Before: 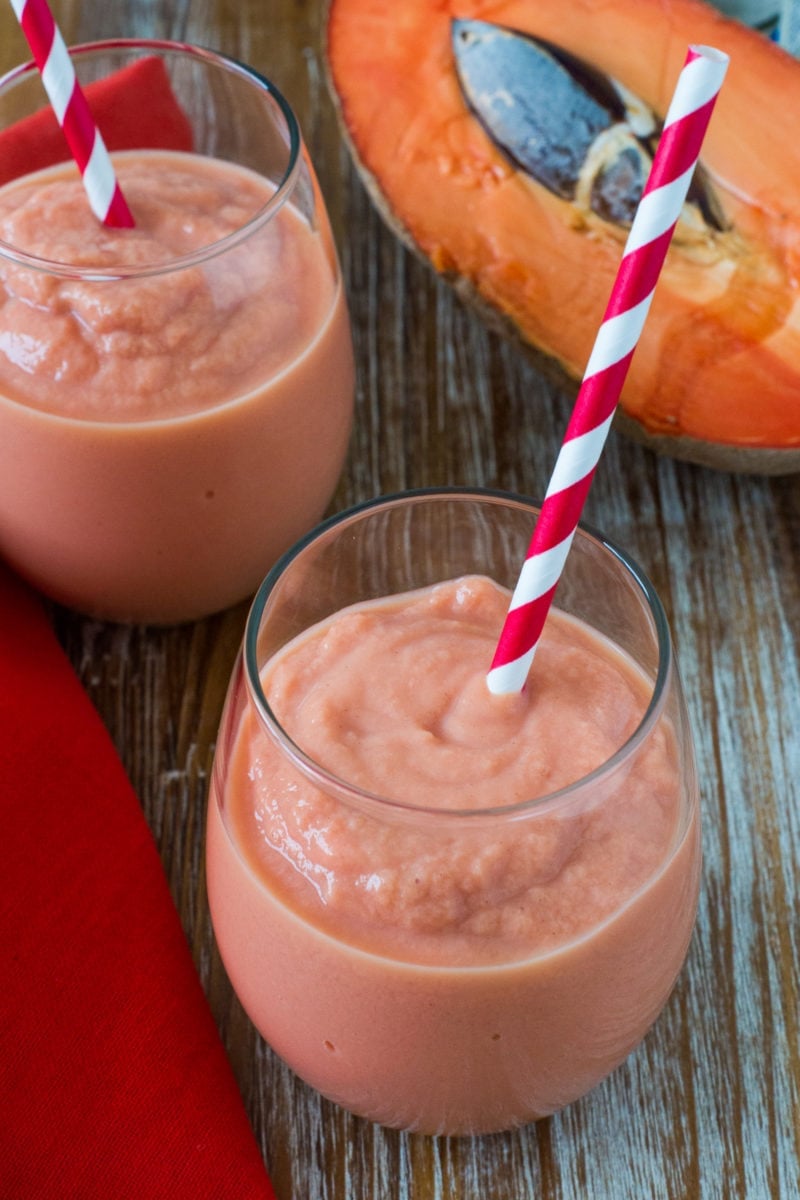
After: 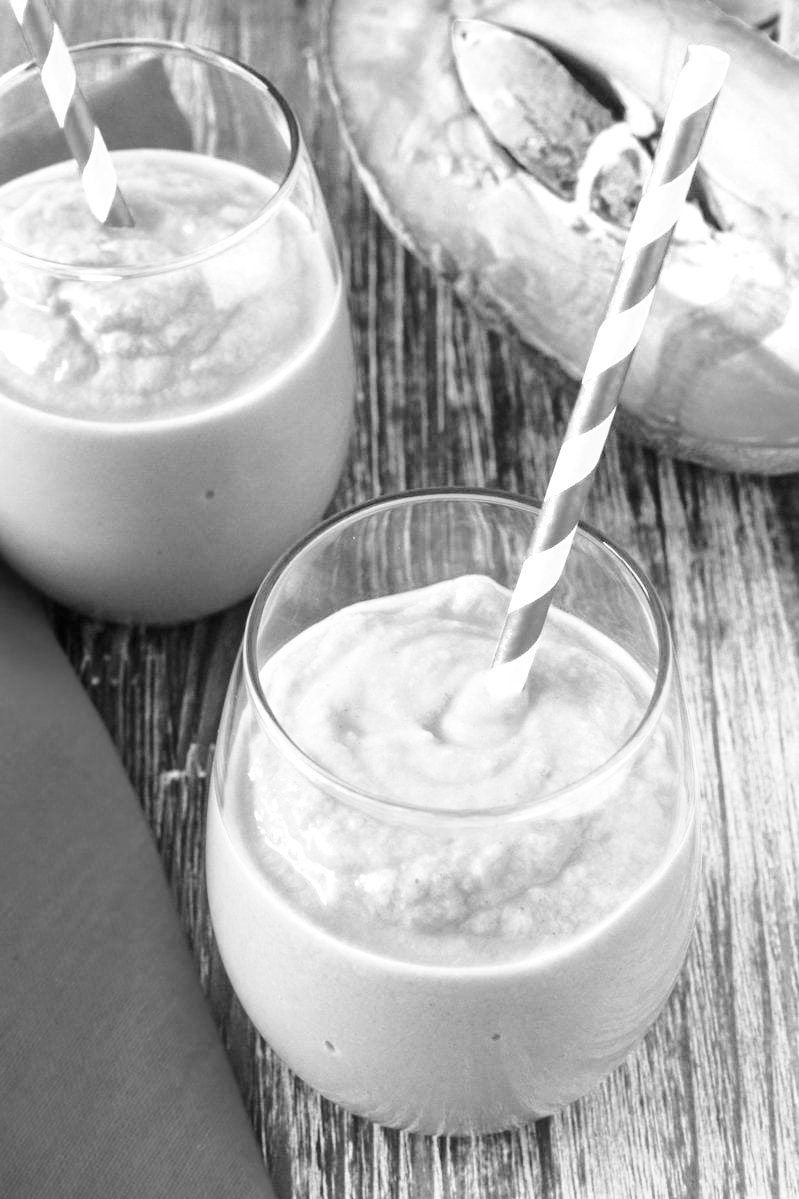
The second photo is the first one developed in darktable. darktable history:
local contrast: mode bilateral grid, contrast 10, coarseness 25, detail 115%, midtone range 0.2
exposure: exposure 0.943 EV, compensate highlight preservation false
color zones: curves: ch0 [(0.002, 0.593) (0.143, 0.417) (0.285, 0.541) (0.455, 0.289) (0.608, 0.327) (0.727, 0.283) (0.869, 0.571) (1, 0.603)]; ch1 [(0, 0) (0.143, 0) (0.286, 0) (0.429, 0) (0.571, 0) (0.714, 0) (0.857, 0)]
contrast brightness saturation: contrast 0.05, brightness 0.06, saturation 0.01
base curve: curves: ch0 [(0, 0) (0.036, 0.037) (0.121, 0.228) (0.46, 0.76) (0.859, 0.983) (1, 1)], preserve colors none
